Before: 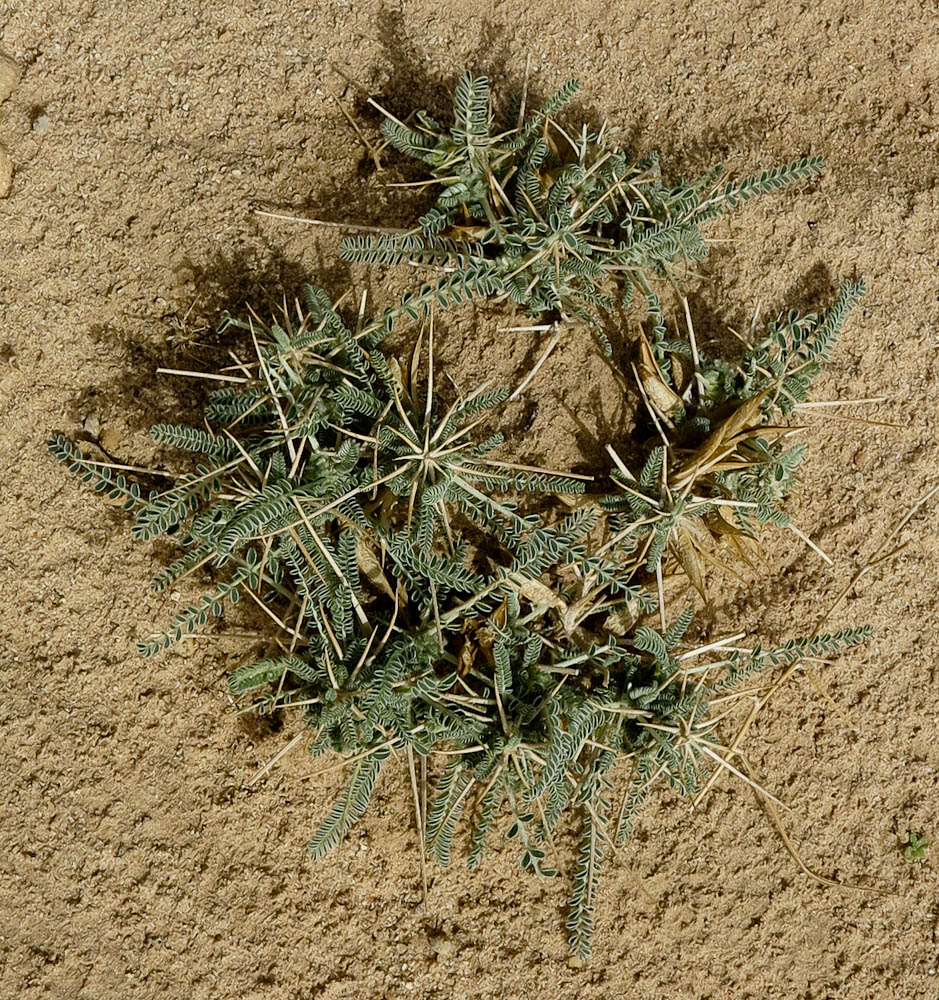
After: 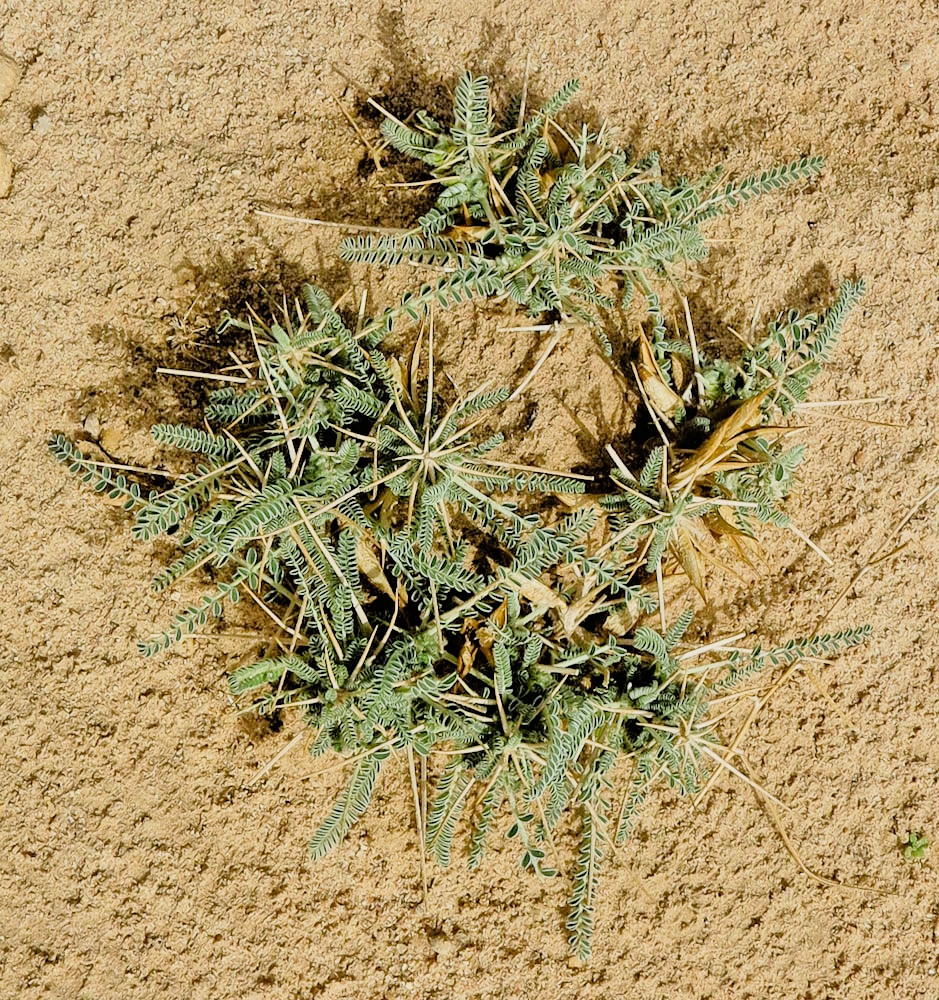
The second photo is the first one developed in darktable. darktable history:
tone equalizer: -7 EV 0.152 EV, -6 EV 0.581 EV, -5 EV 1.17 EV, -4 EV 1.36 EV, -3 EV 1.13 EV, -2 EV 0.6 EV, -1 EV 0.165 EV
contrast brightness saturation: contrast 0.199, brightness 0.159, saturation 0.226
filmic rgb: black relative exposure -7.65 EV, white relative exposure 4.56 EV, hardness 3.61
